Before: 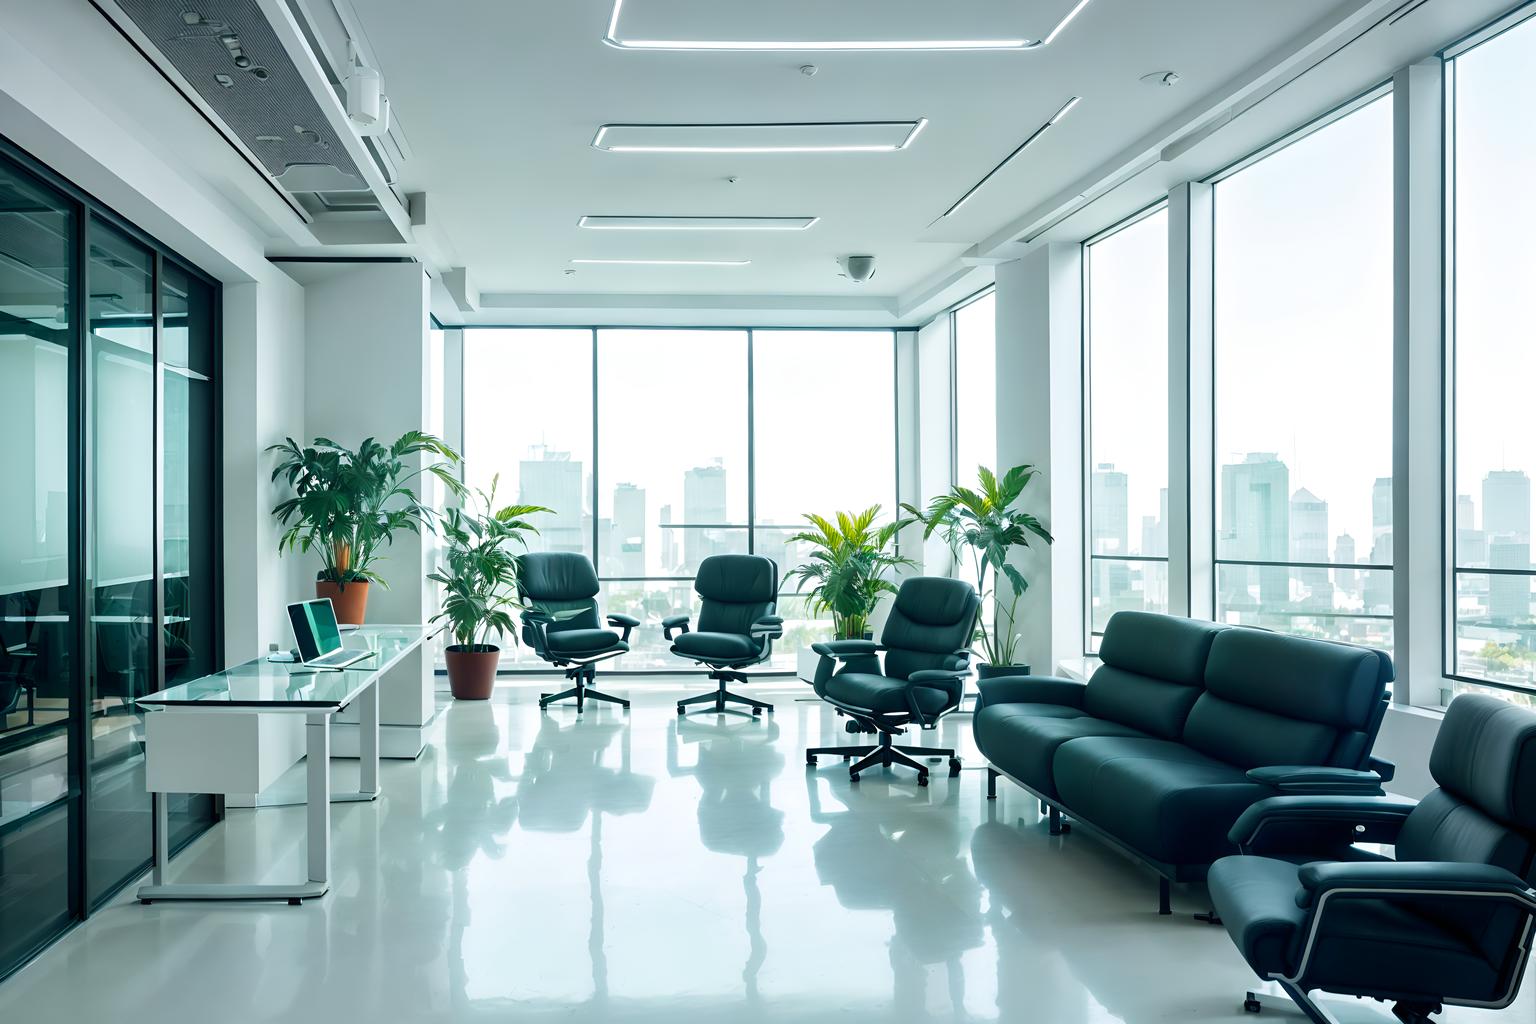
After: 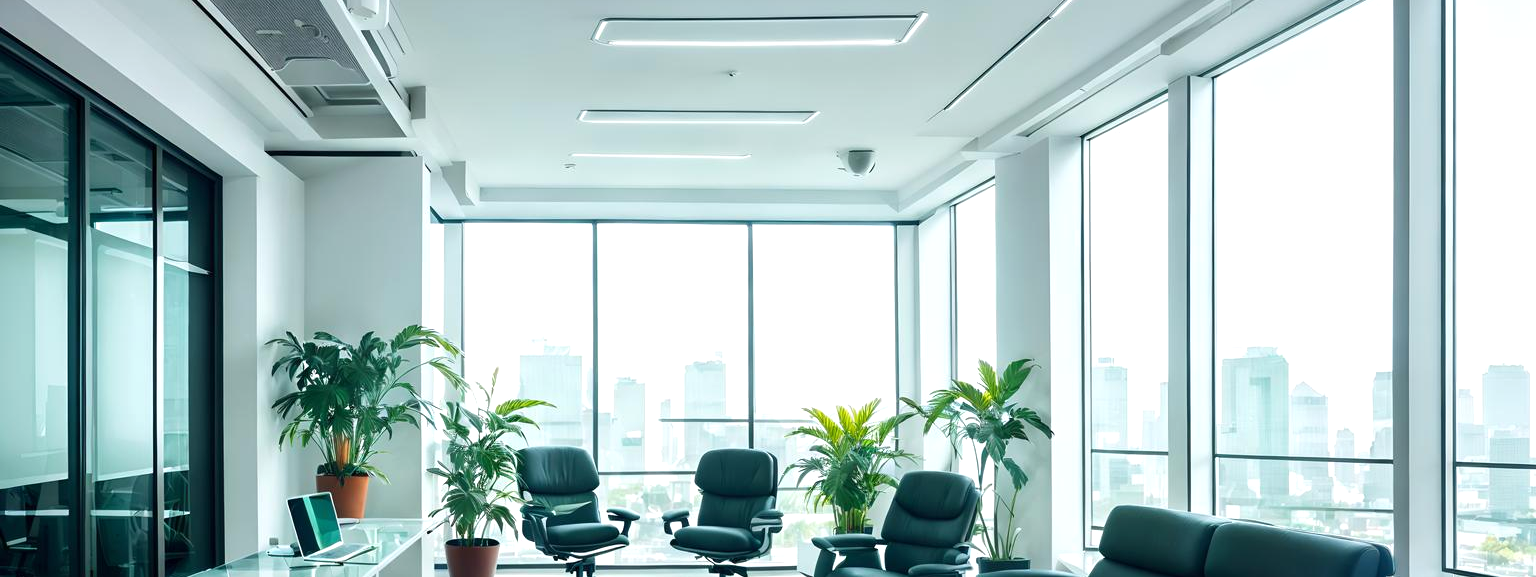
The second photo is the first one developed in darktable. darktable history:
crop and rotate: top 10.434%, bottom 33.129%
exposure: exposure 0.212 EV, compensate highlight preservation false
